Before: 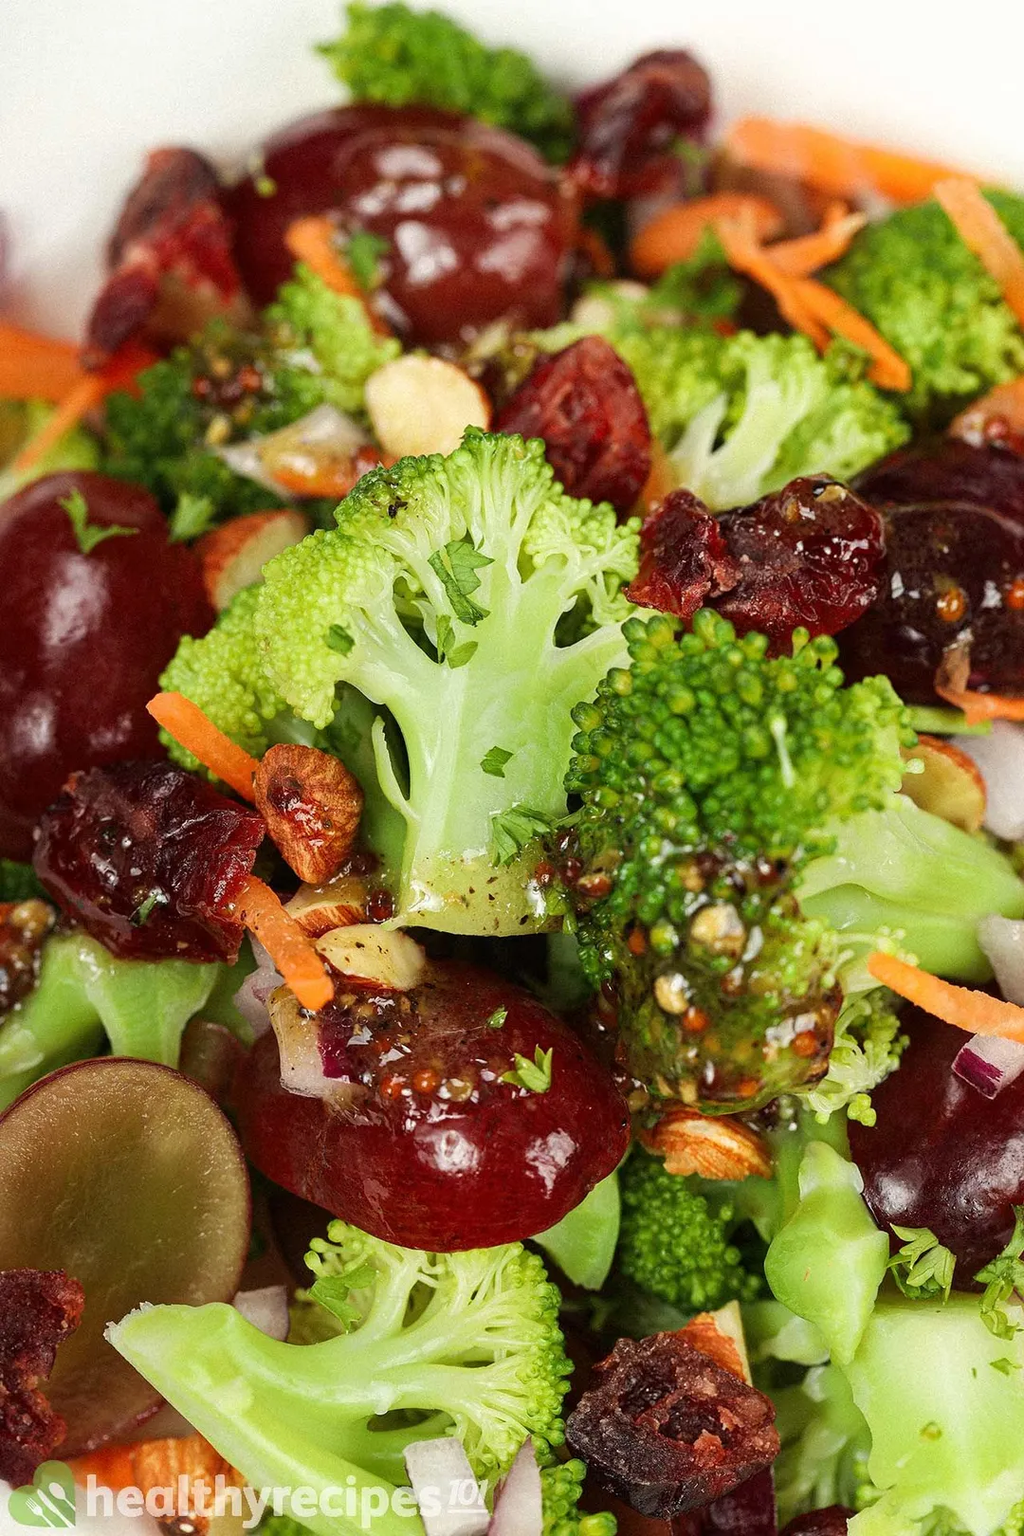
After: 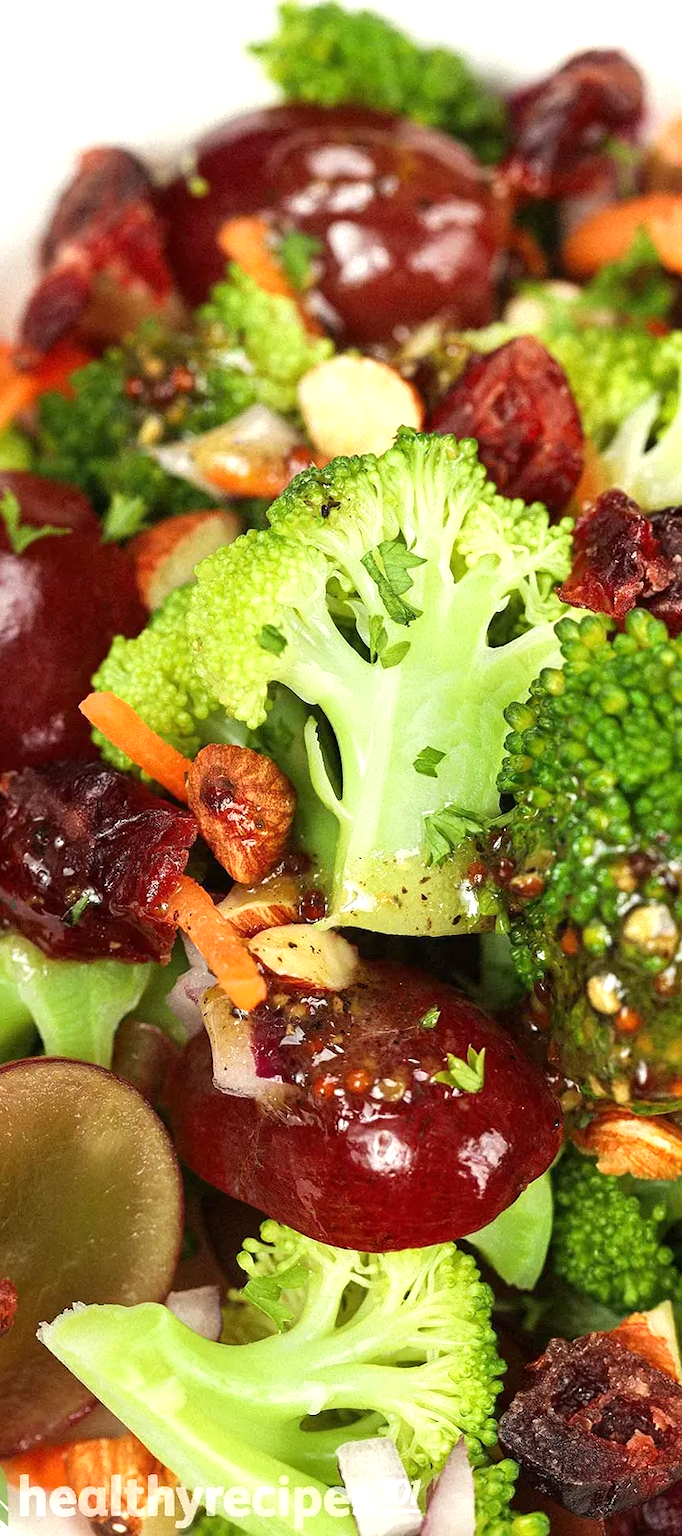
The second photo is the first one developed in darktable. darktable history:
exposure: exposure 0.507 EV, compensate highlight preservation false
crop and rotate: left 6.617%, right 26.717%
